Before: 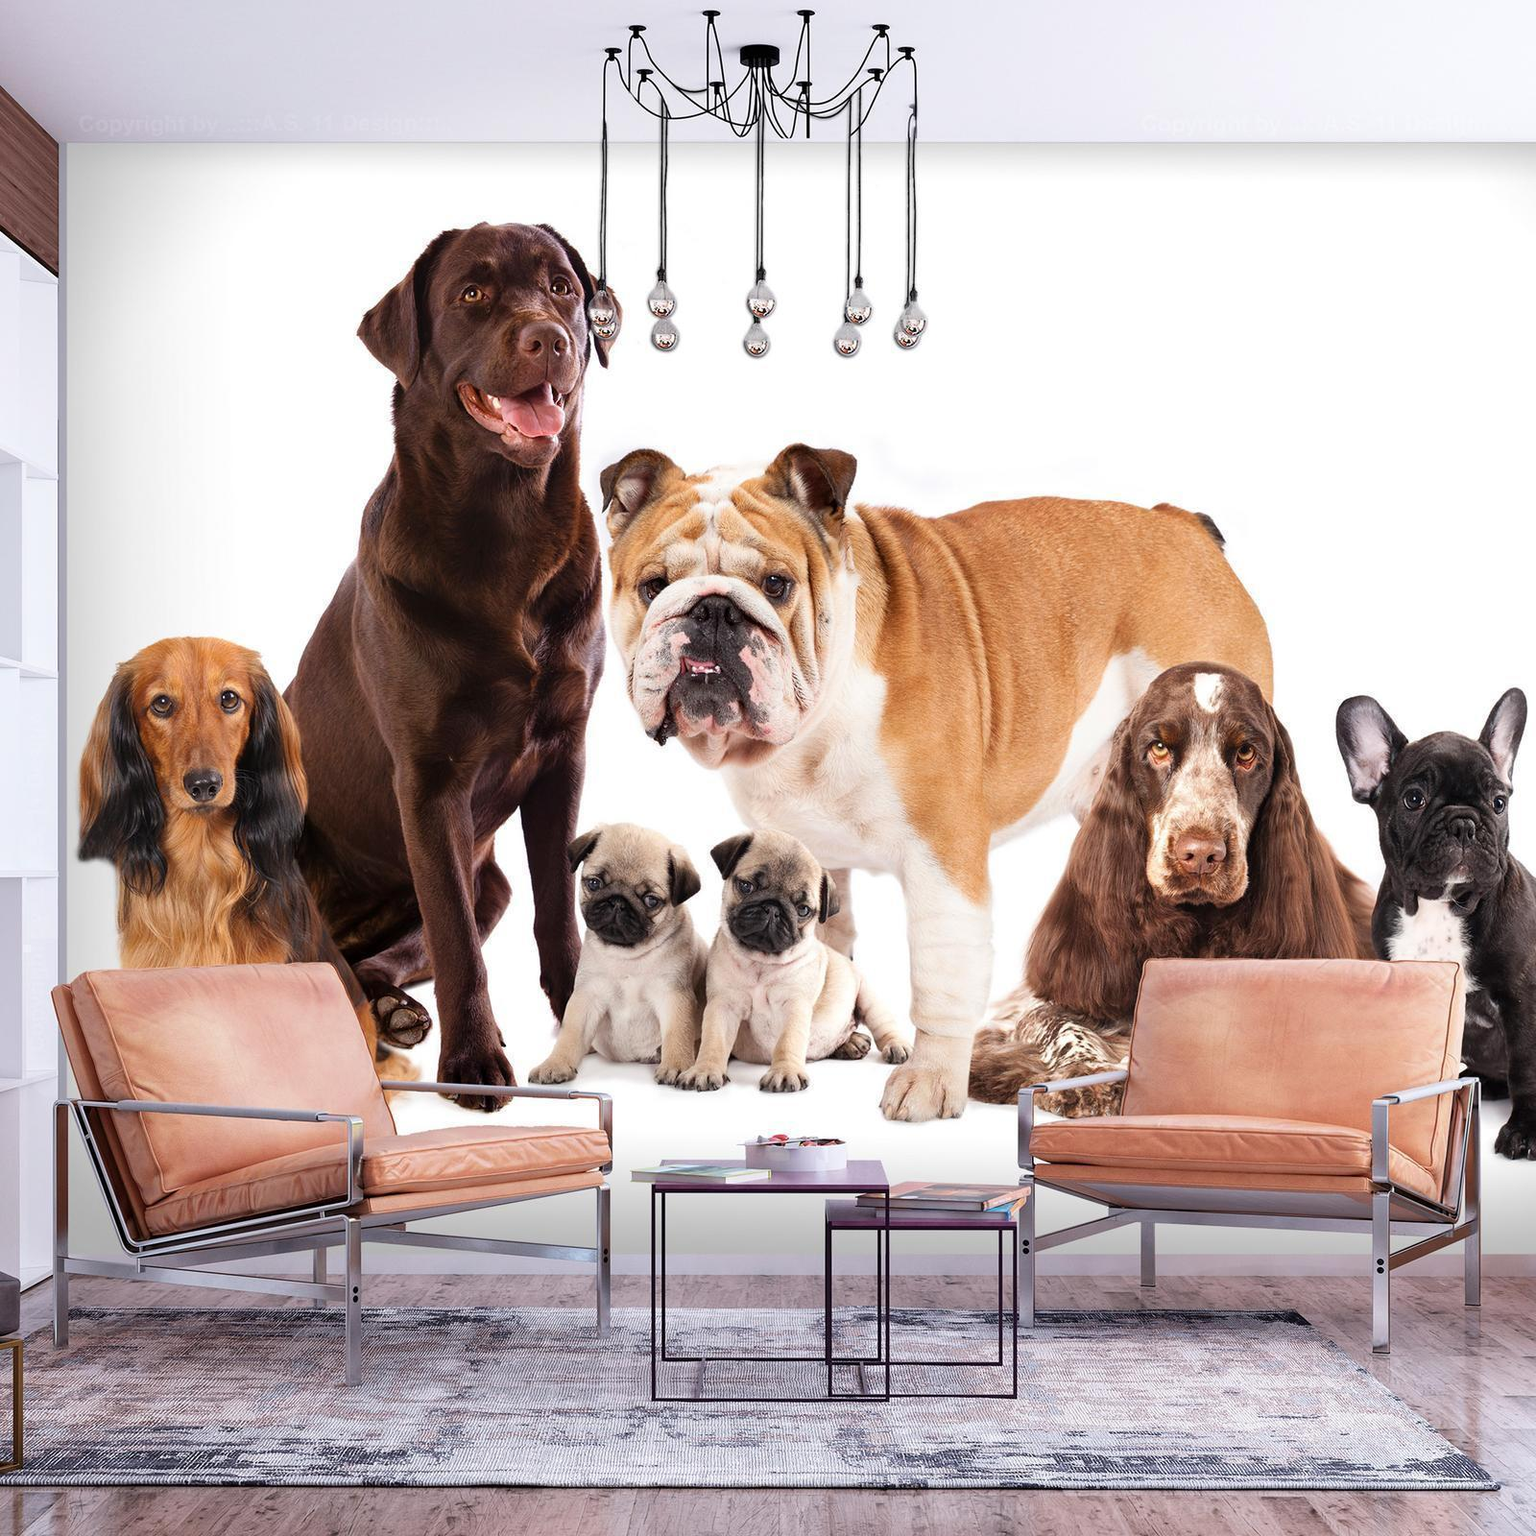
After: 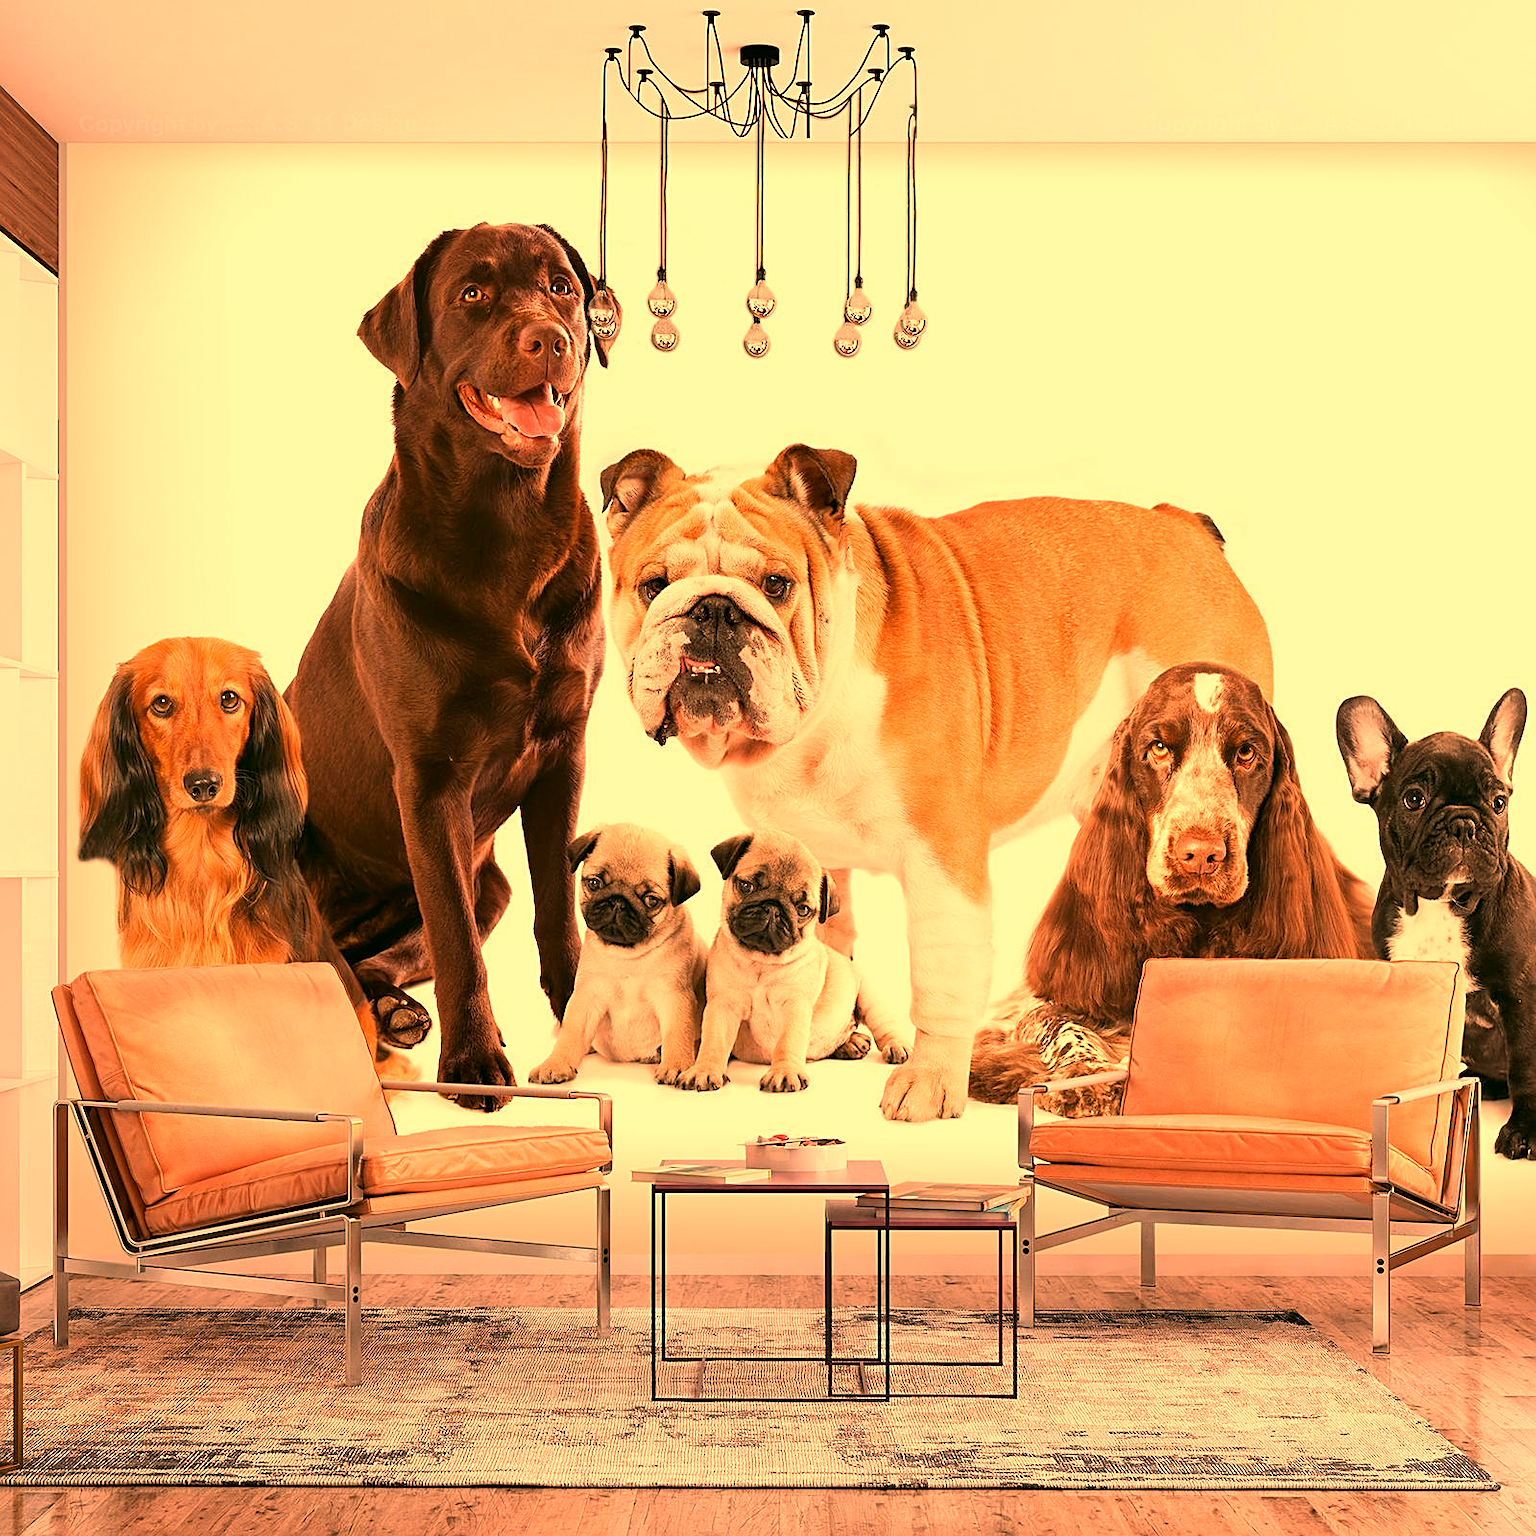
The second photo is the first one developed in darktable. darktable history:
white balance: red 1.467, blue 0.684
color correction: highlights a* 4.02, highlights b* 4.98, shadows a* -7.55, shadows b* 4.98
sharpen: on, module defaults
